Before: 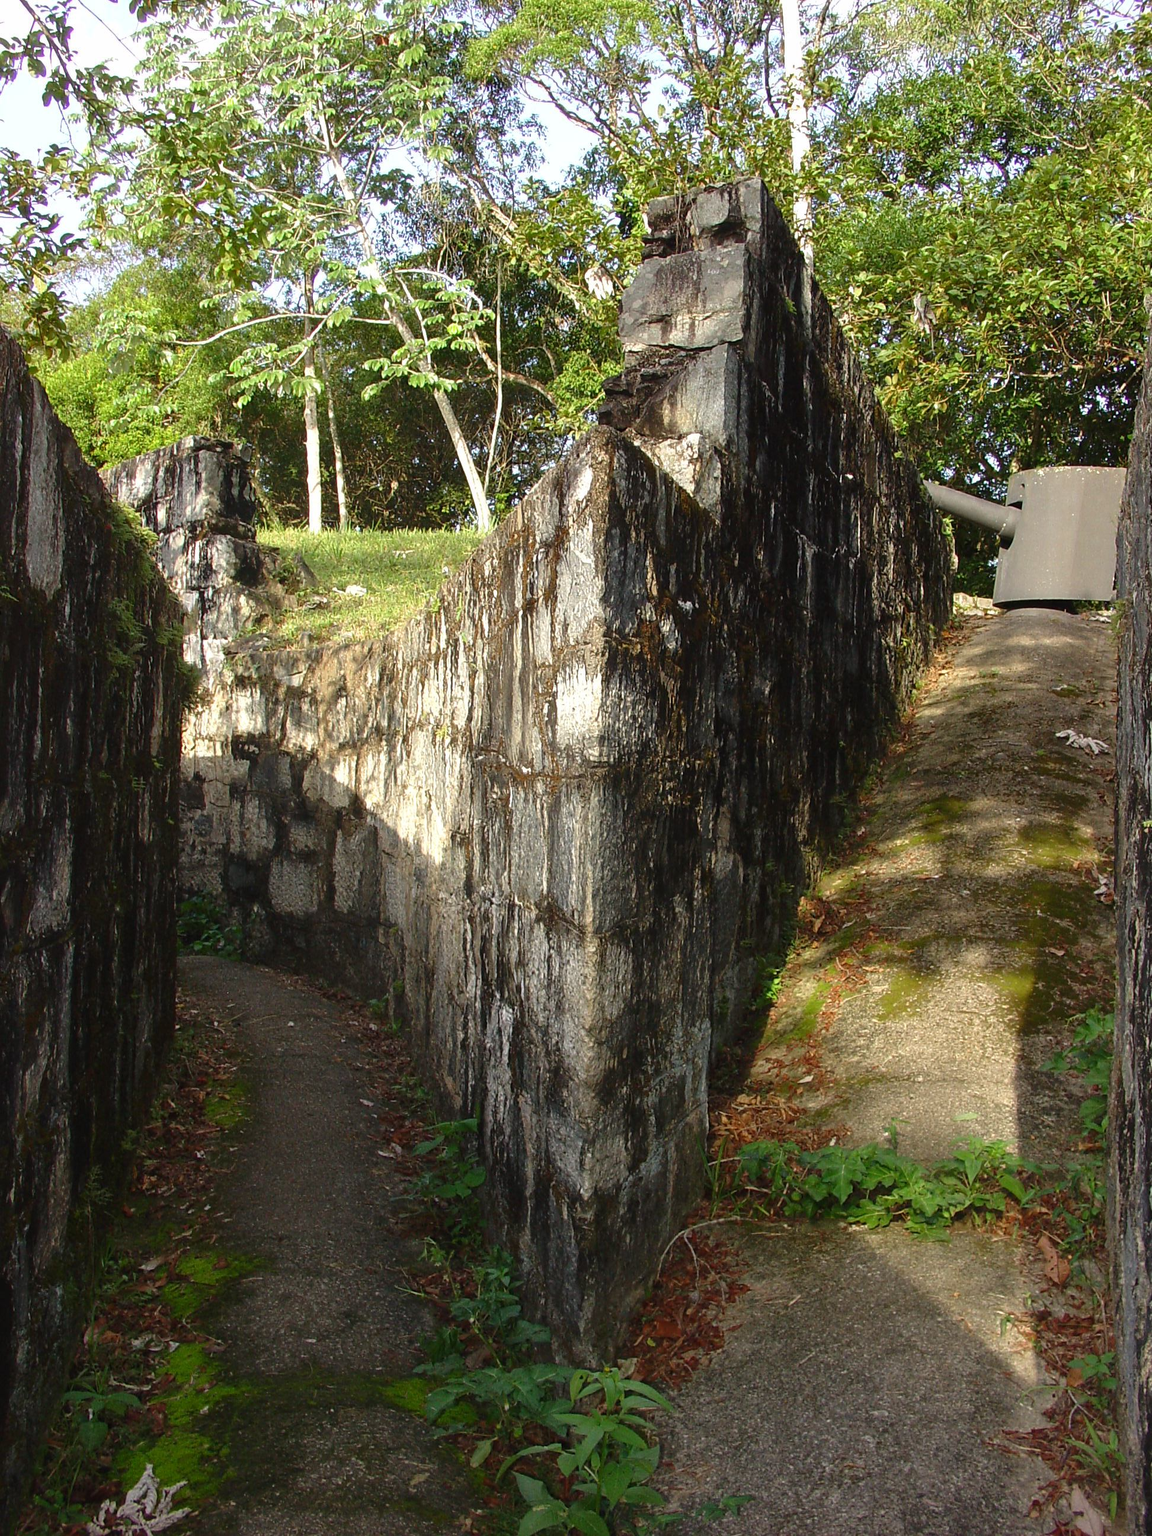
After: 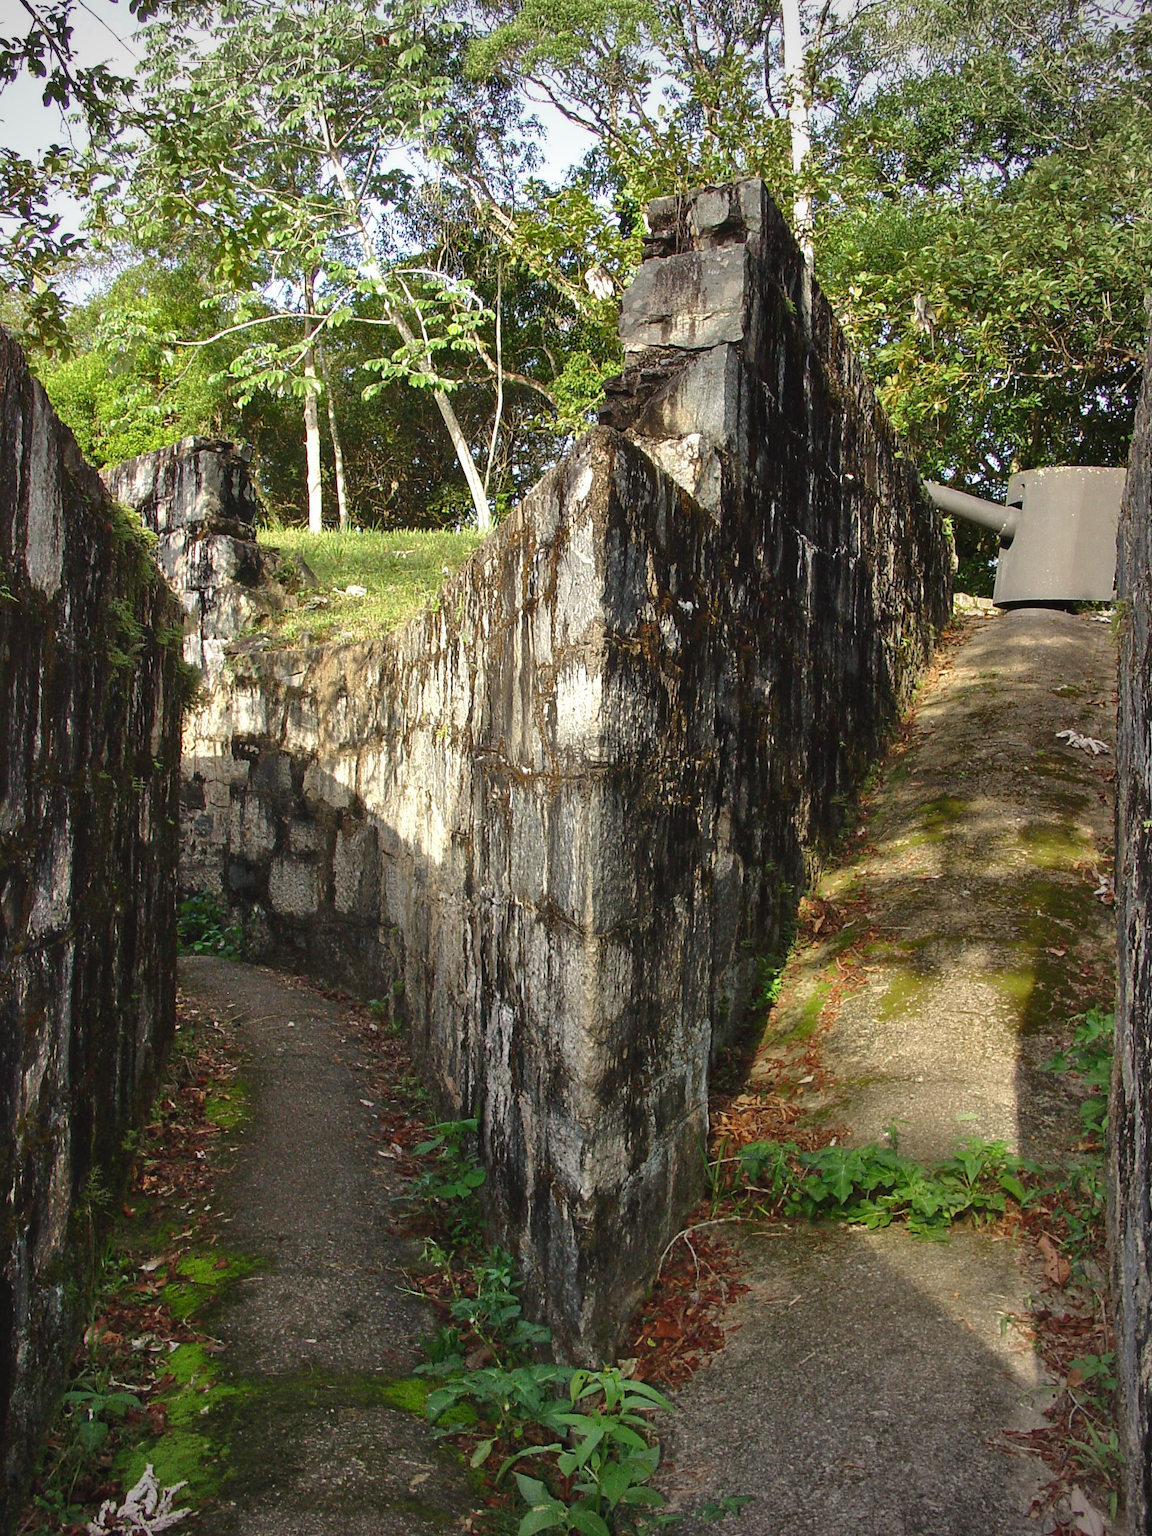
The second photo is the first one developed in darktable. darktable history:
vignetting: fall-off radius 64.05%, center (-0.081, 0.06)
shadows and highlights: soften with gaussian
